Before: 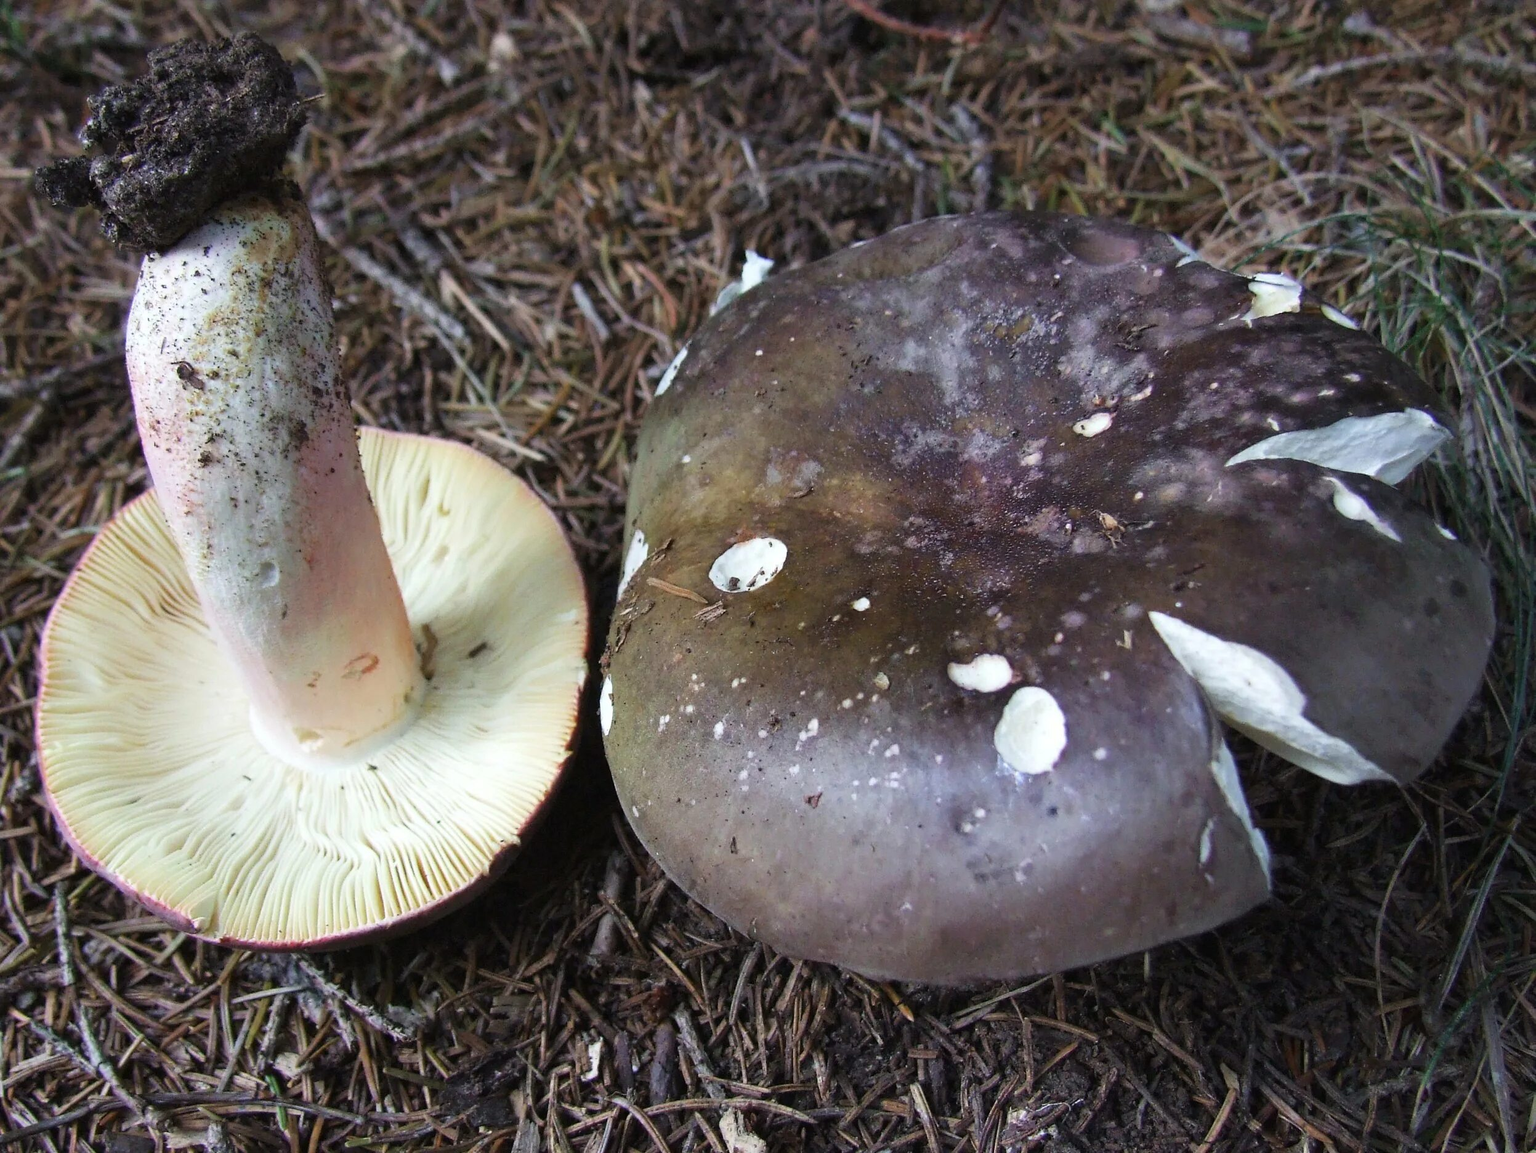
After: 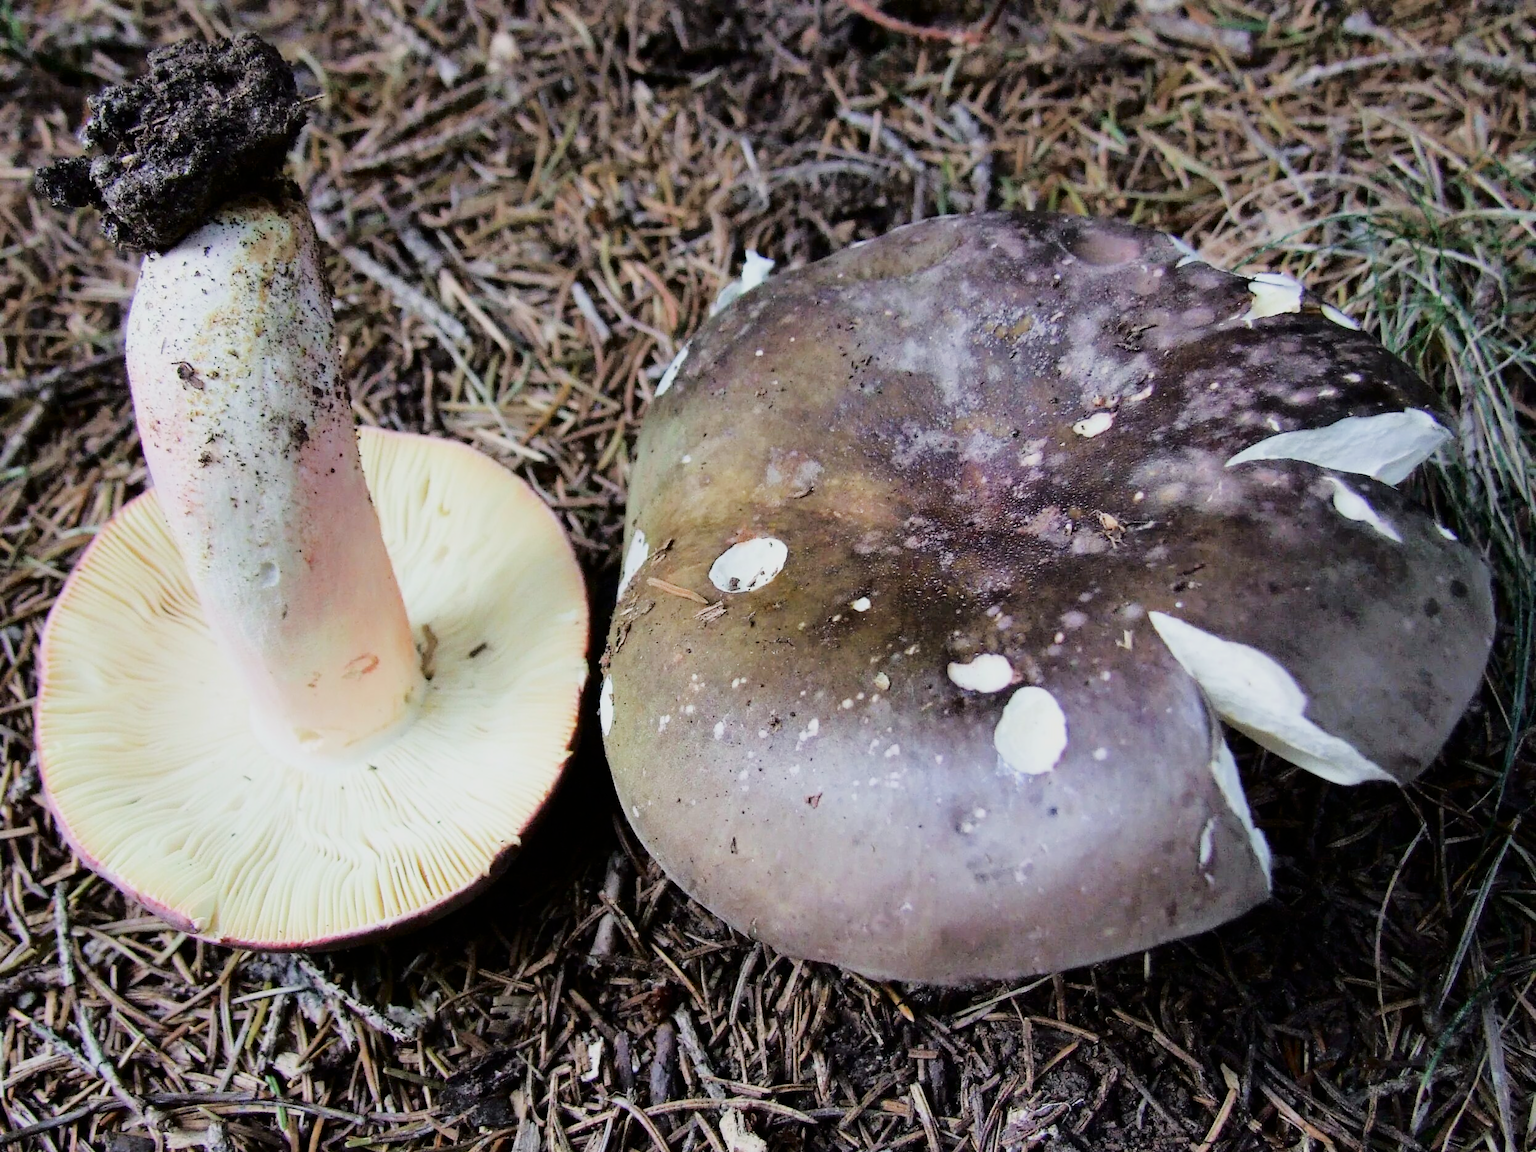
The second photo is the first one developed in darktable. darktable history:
exposure: black level correction 0, exposure 1 EV, compensate exposure bias true, compensate highlight preservation false
fill light: exposure -2 EV, width 8.6
filmic rgb: black relative exposure -6.82 EV, white relative exposure 5.89 EV, hardness 2.71
